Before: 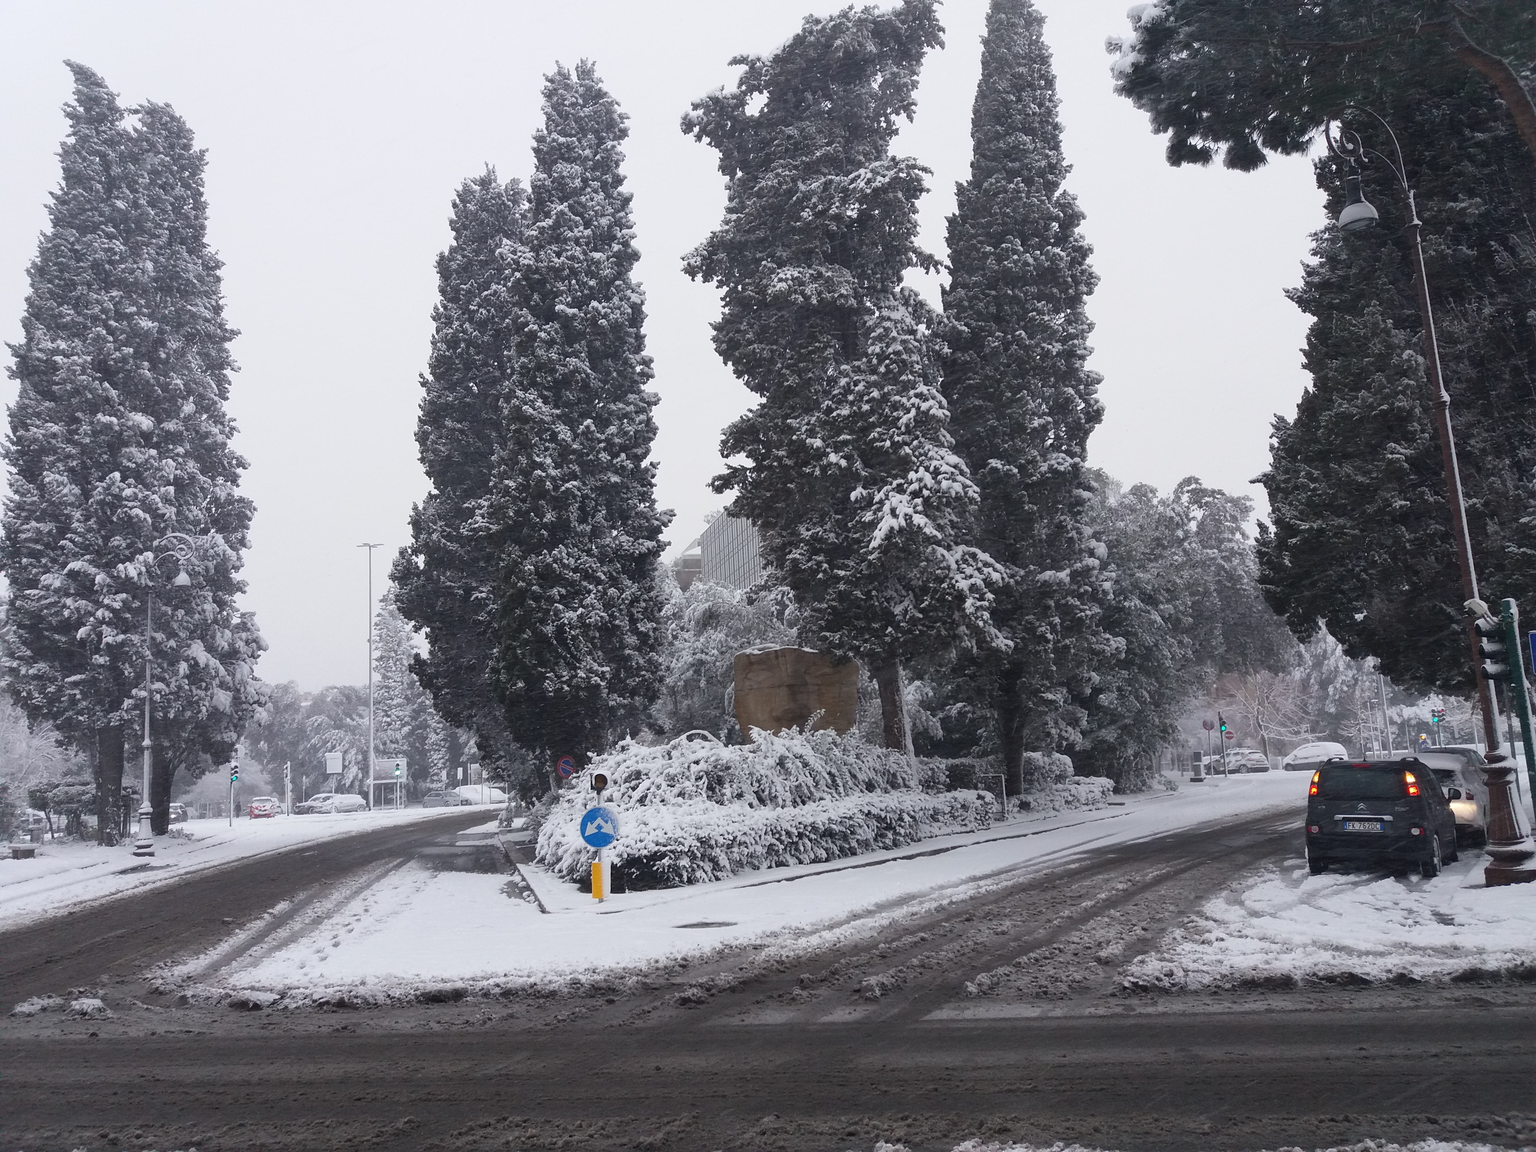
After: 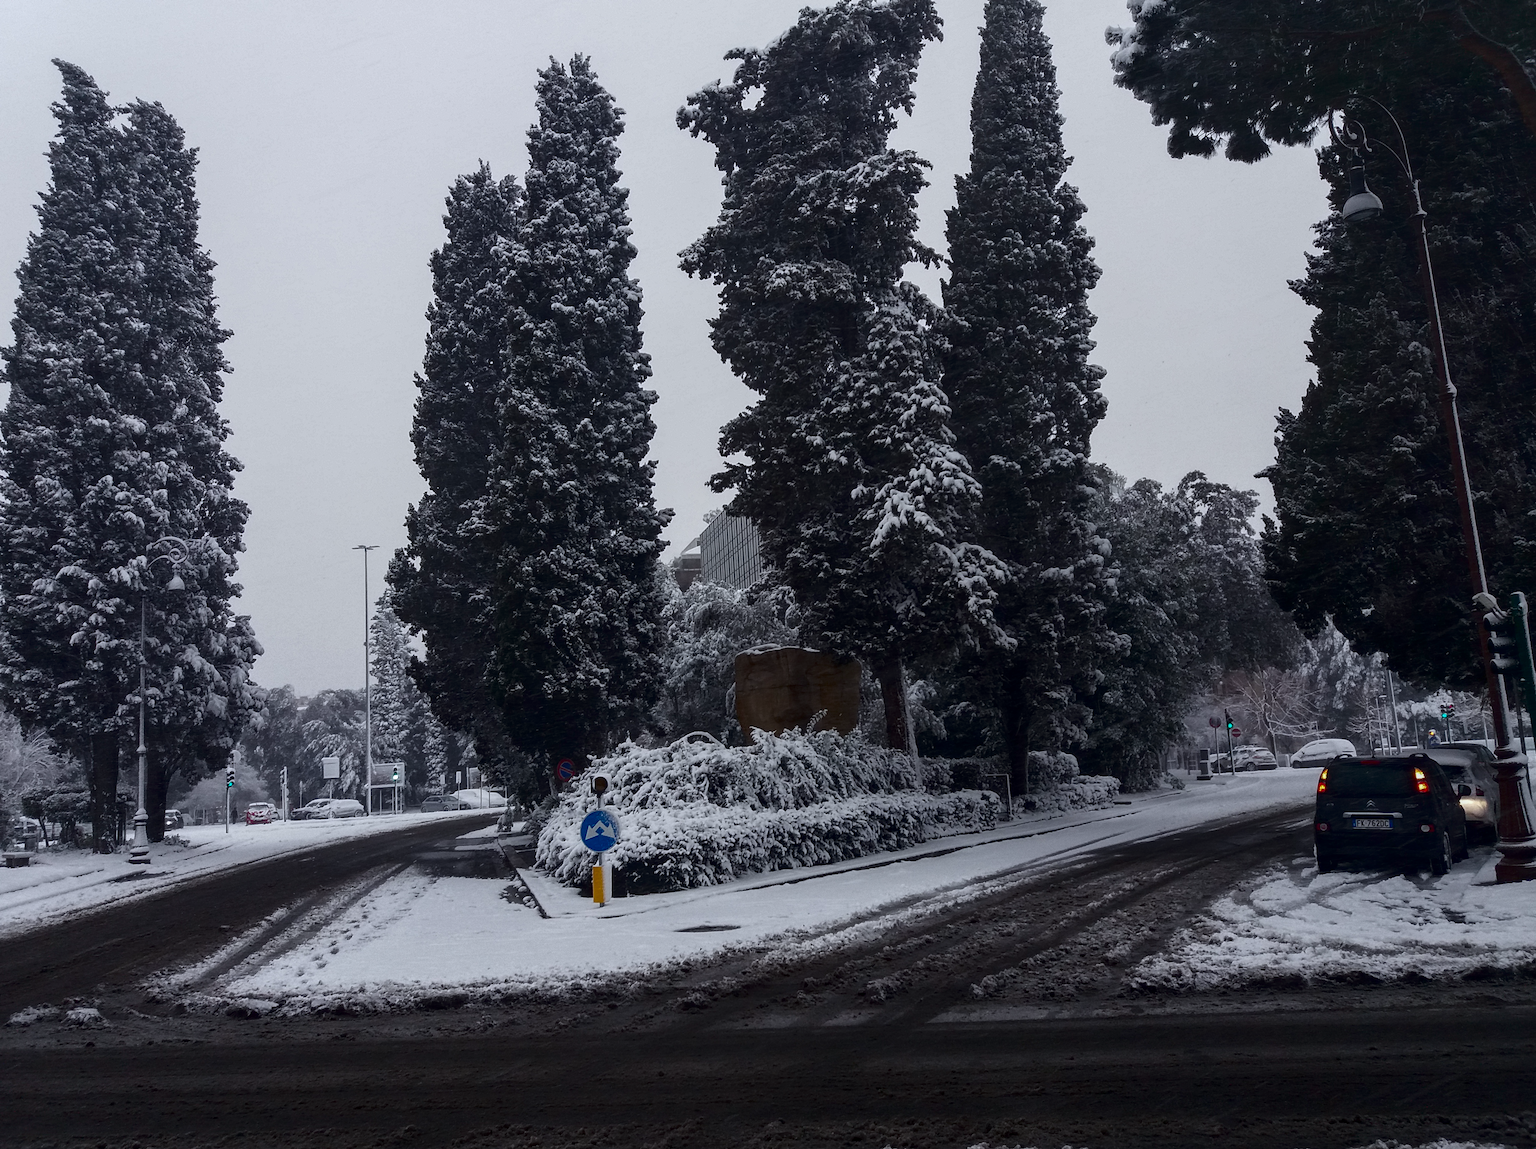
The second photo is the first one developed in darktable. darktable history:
rotate and perspective: rotation -0.45°, automatic cropping original format, crop left 0.008, crop right 0.992, crop top 0.012, crop bottom 0.988
local contrast: on, module defaults
contrast brightness saturation: brightness -0.52
white balance: red 0.982, blue 1.018
